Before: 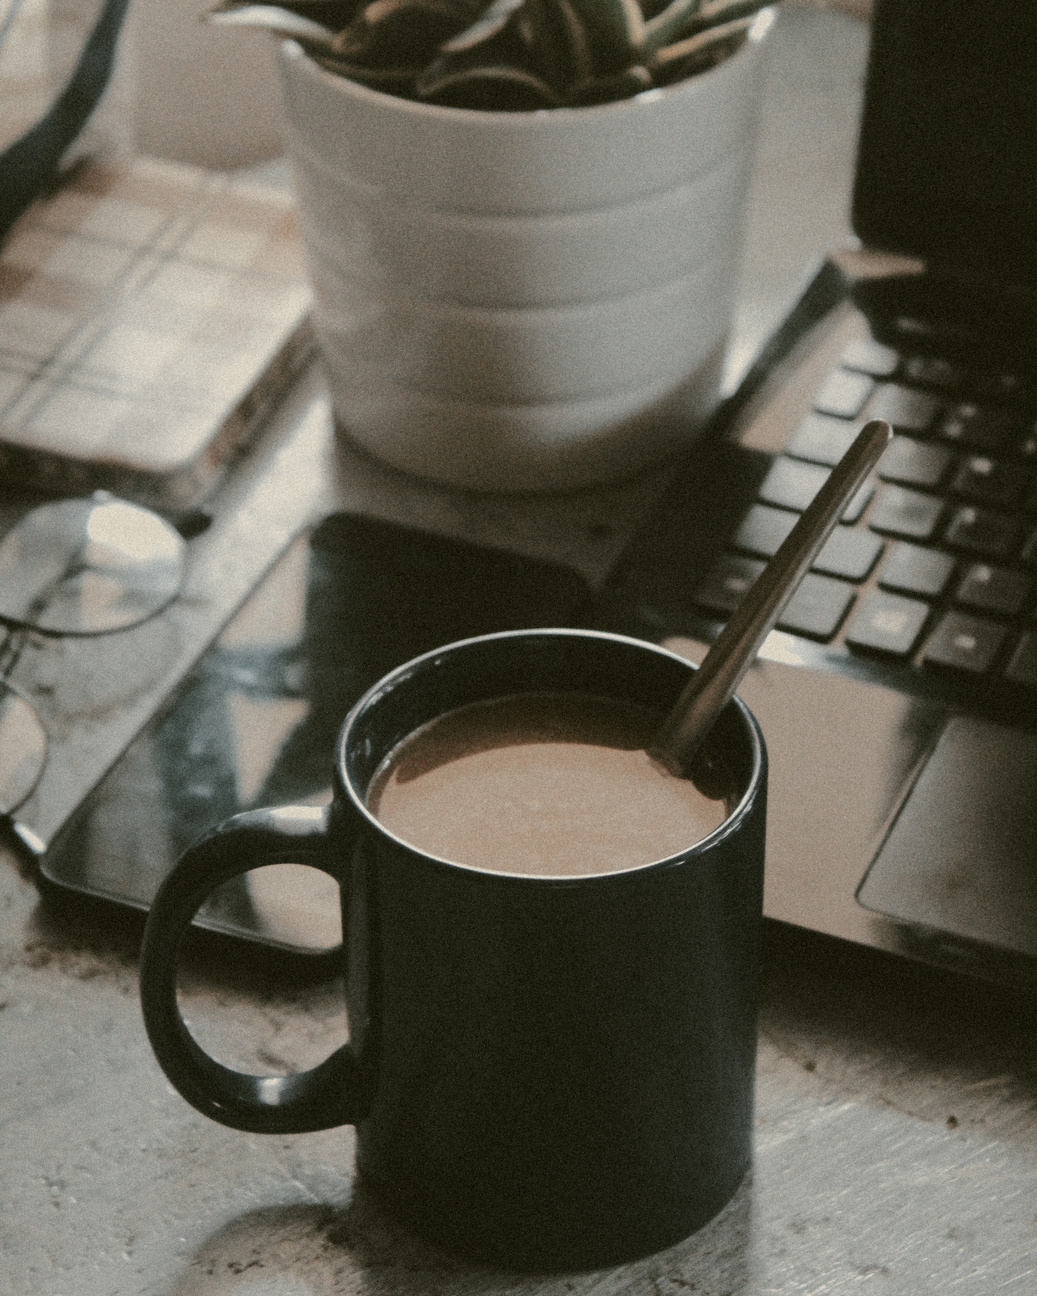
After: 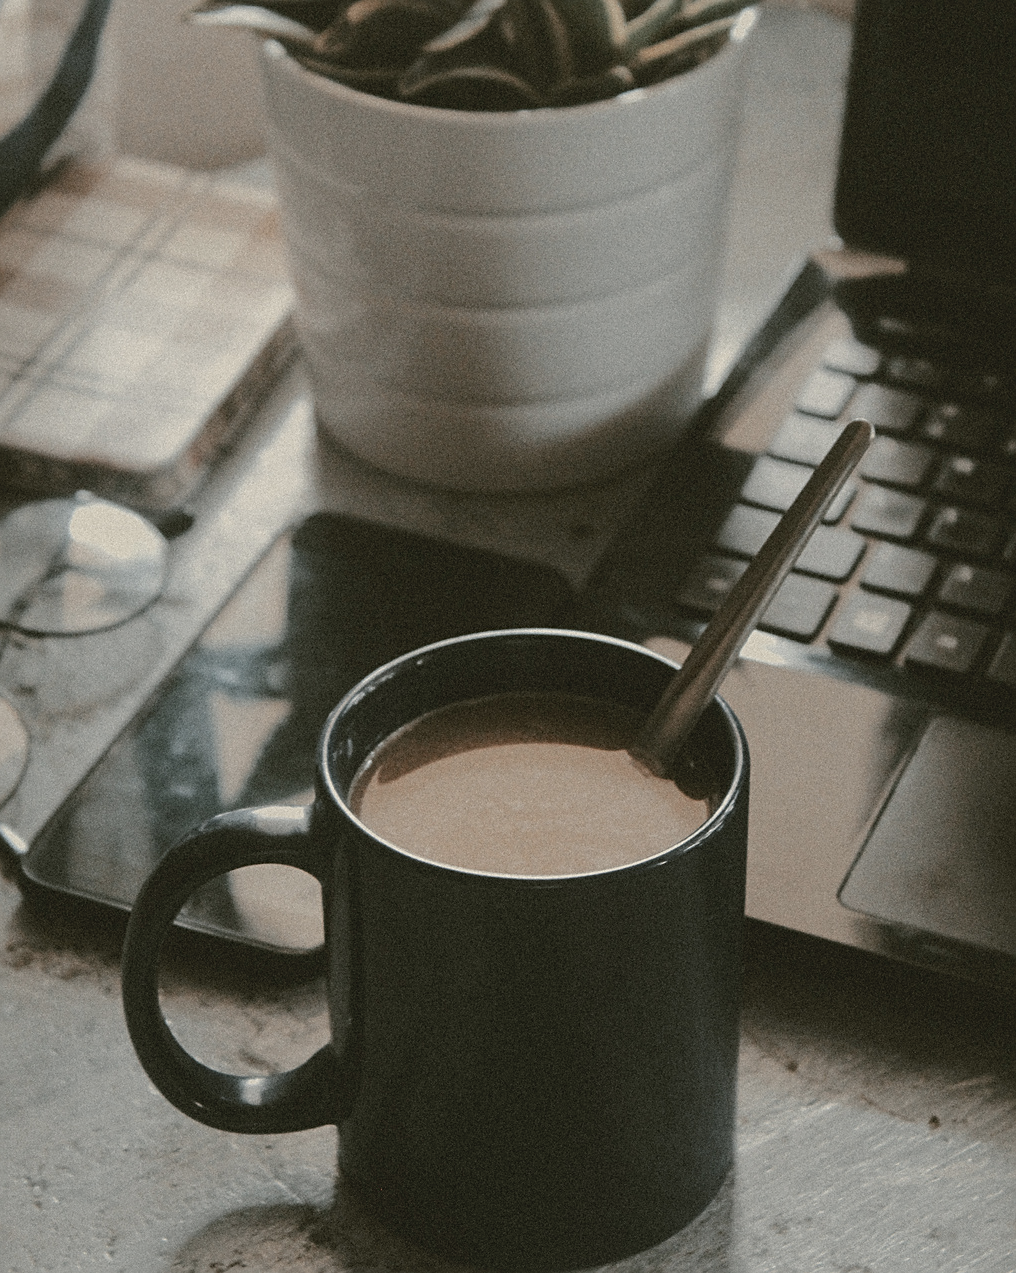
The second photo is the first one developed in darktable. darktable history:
crop: left 1.742%, right 0.266%, bottom 1.735%
contrast brightness saturation: contrast -0.097, saturation -0.102
sharpen: on, module defaults
